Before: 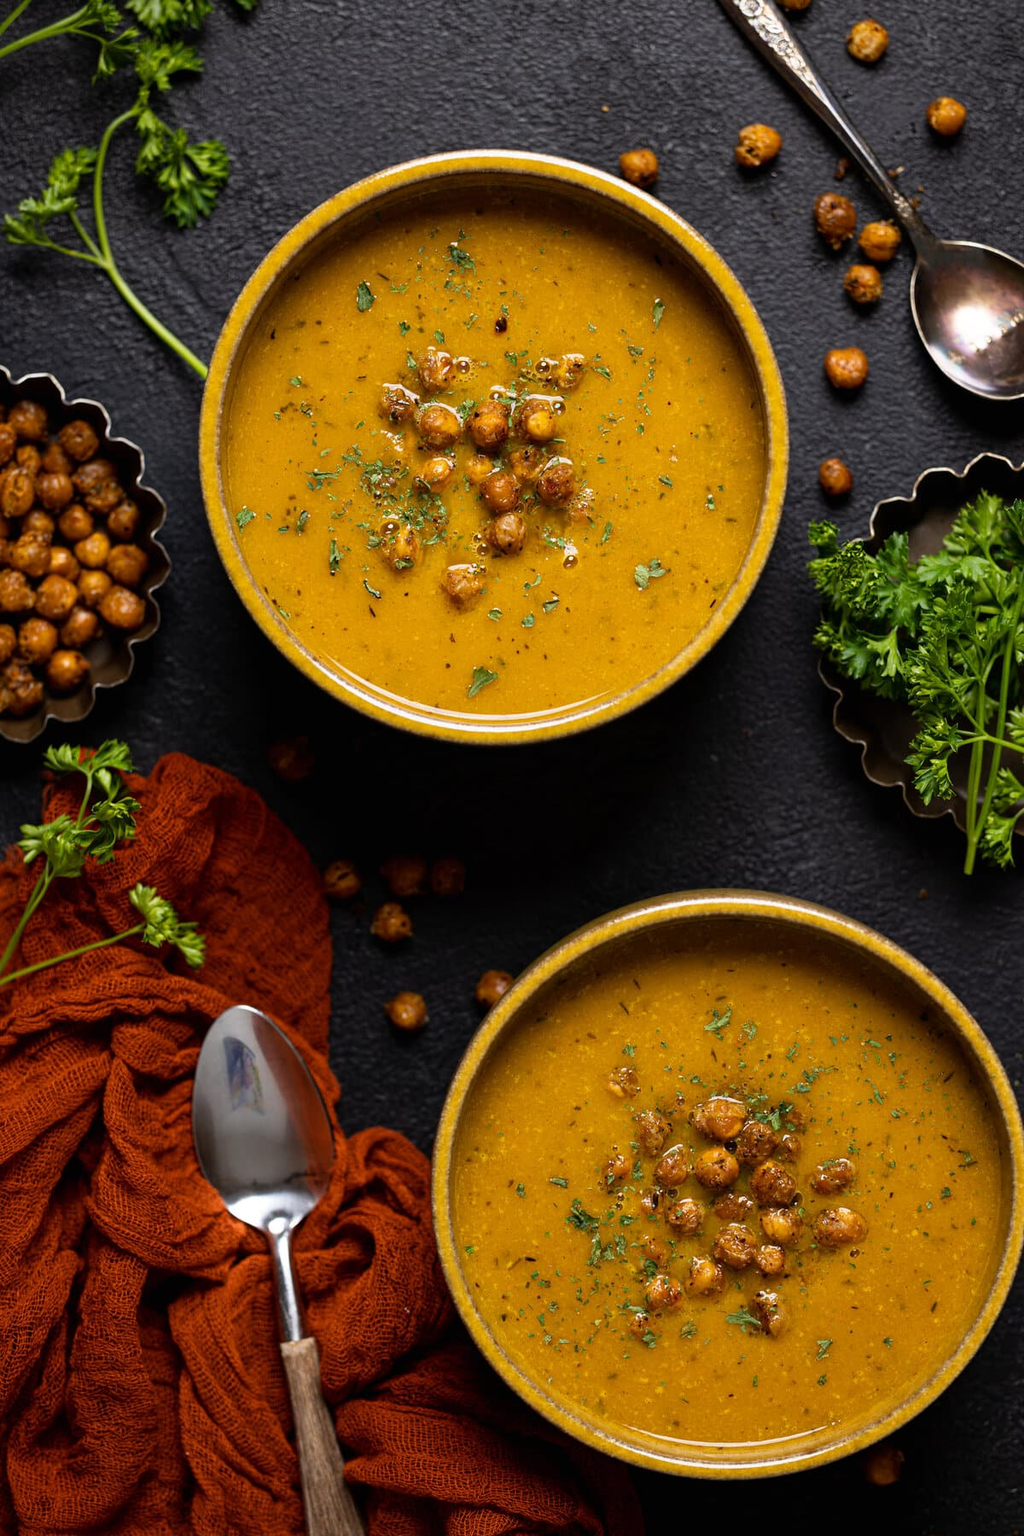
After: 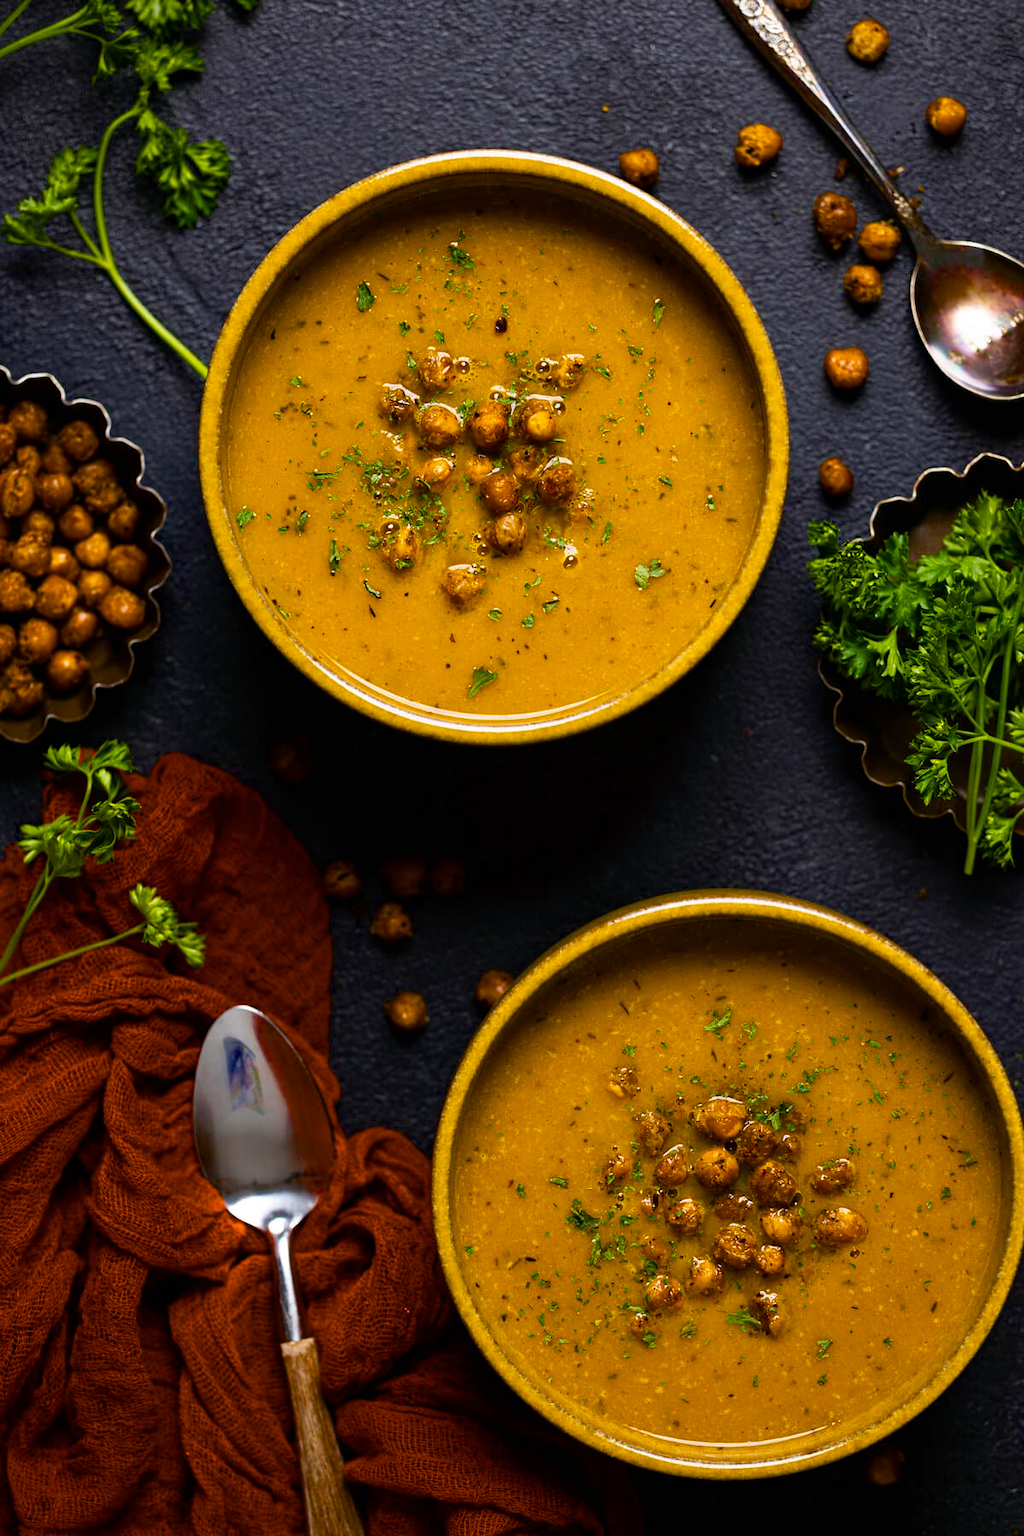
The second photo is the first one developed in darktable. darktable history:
color balance rgb: shadows lift › chroma 2.045%, shadows lift › hue 247.65°, linear chroma grading › shadows 10.032%, linear chroma grading › highlights 11.108%, linear chroma grading › global chroma 15.506%, linear chroma grading › mid-tones 14.639%, perceptual saturation grading › global saturation 20%, perceptual saturation grading › highlights -24.843%, perceptual saturation grading › shadows 25.188%, global vibrance 16.048%, saturation formula JzAzBz (2021)
